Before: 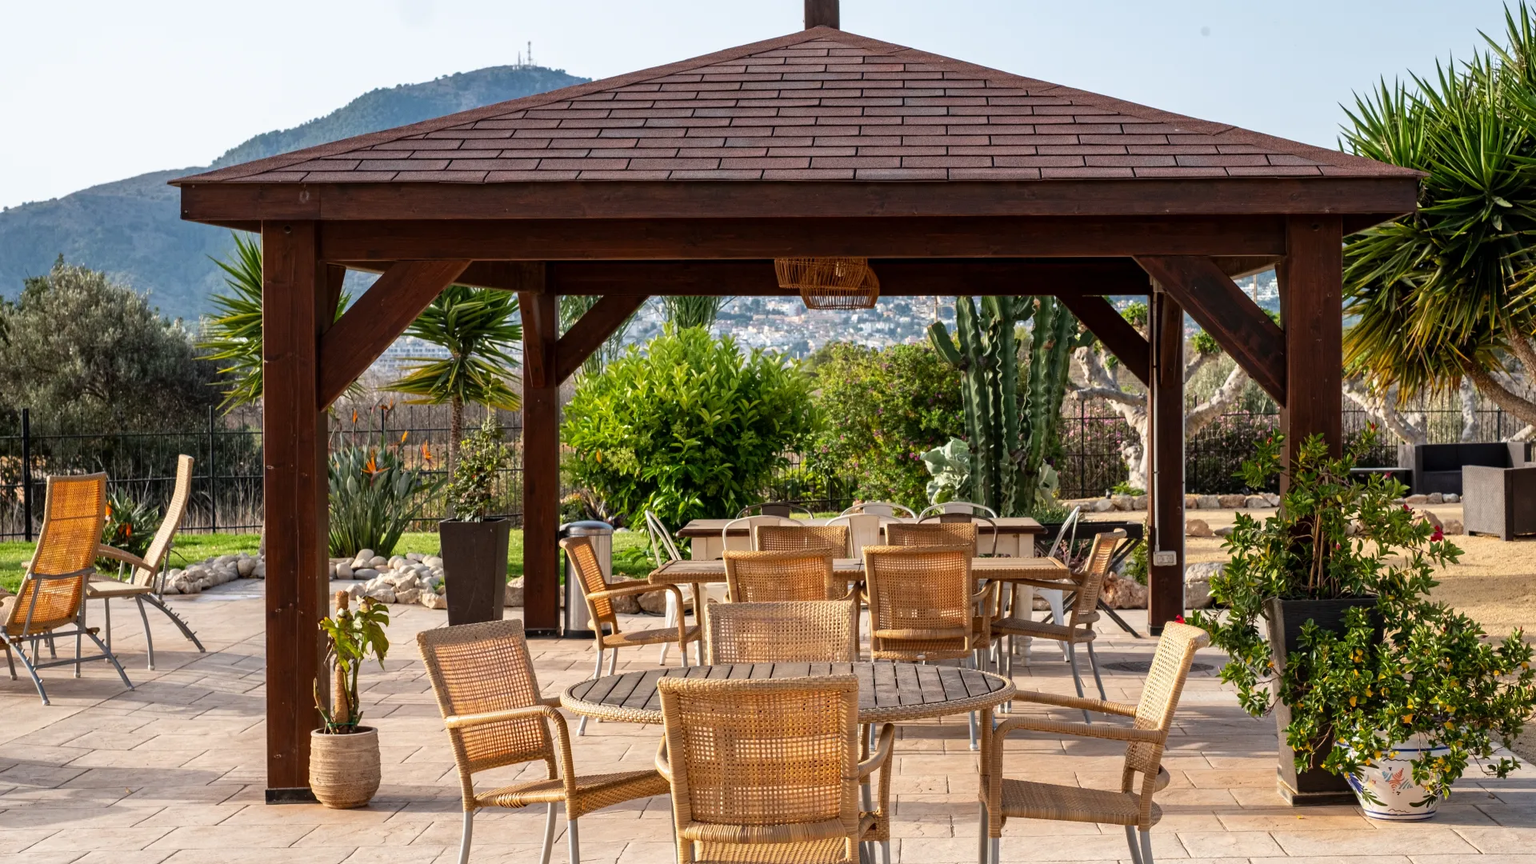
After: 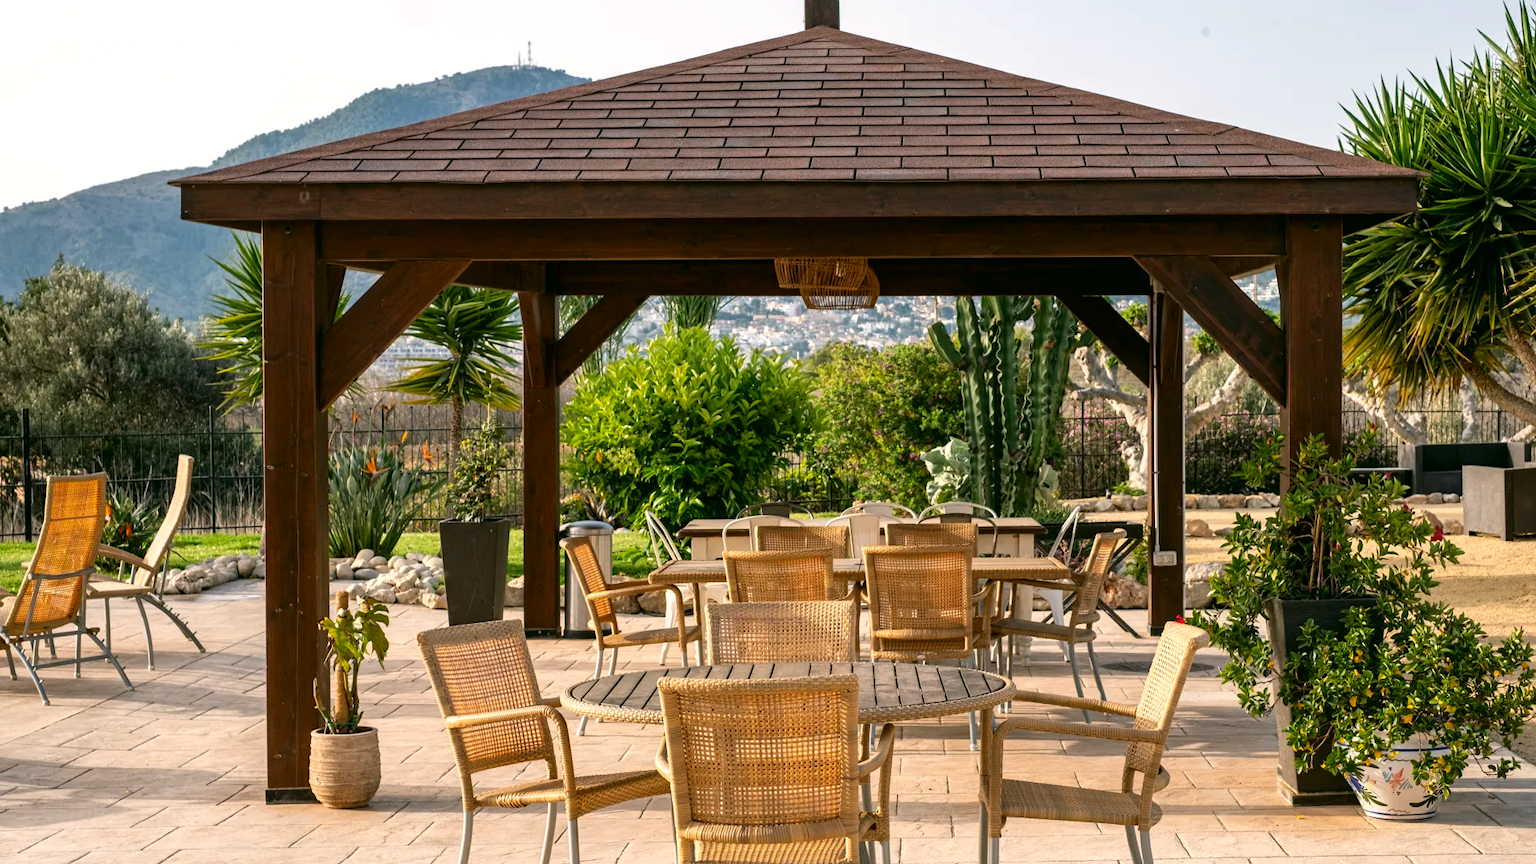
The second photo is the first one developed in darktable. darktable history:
color correction: highlights a* 3.98, highlights b* 4.97, shadows a* -6.92, shadows b* 4.57
levels: levels [0, 0.48, 0.961]
